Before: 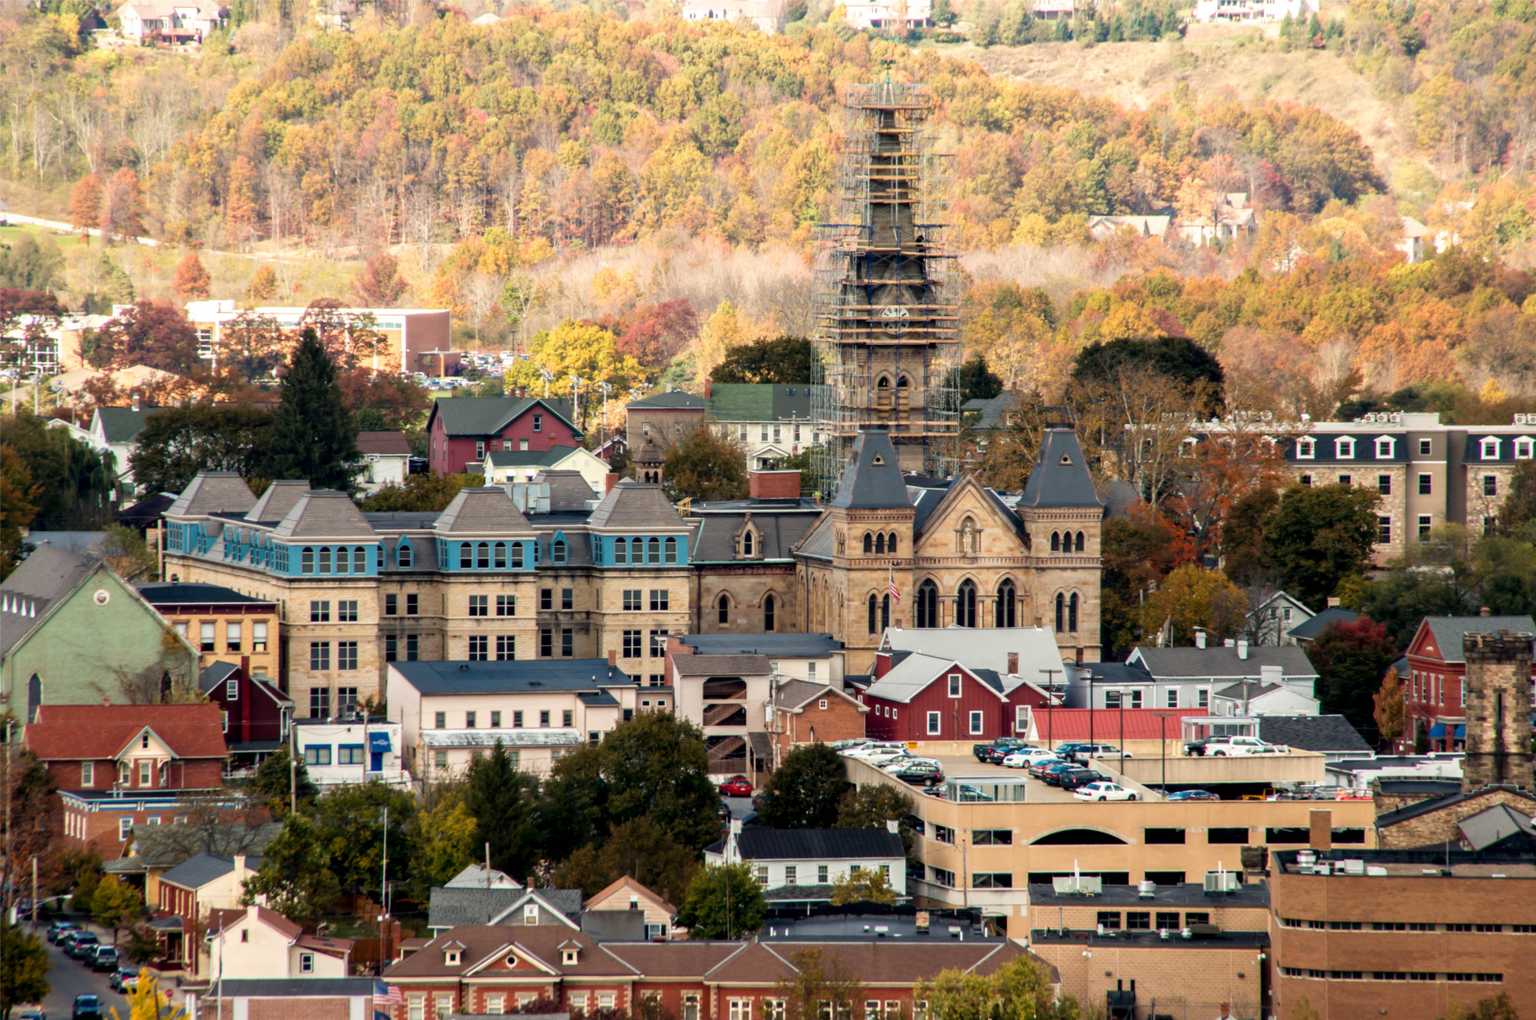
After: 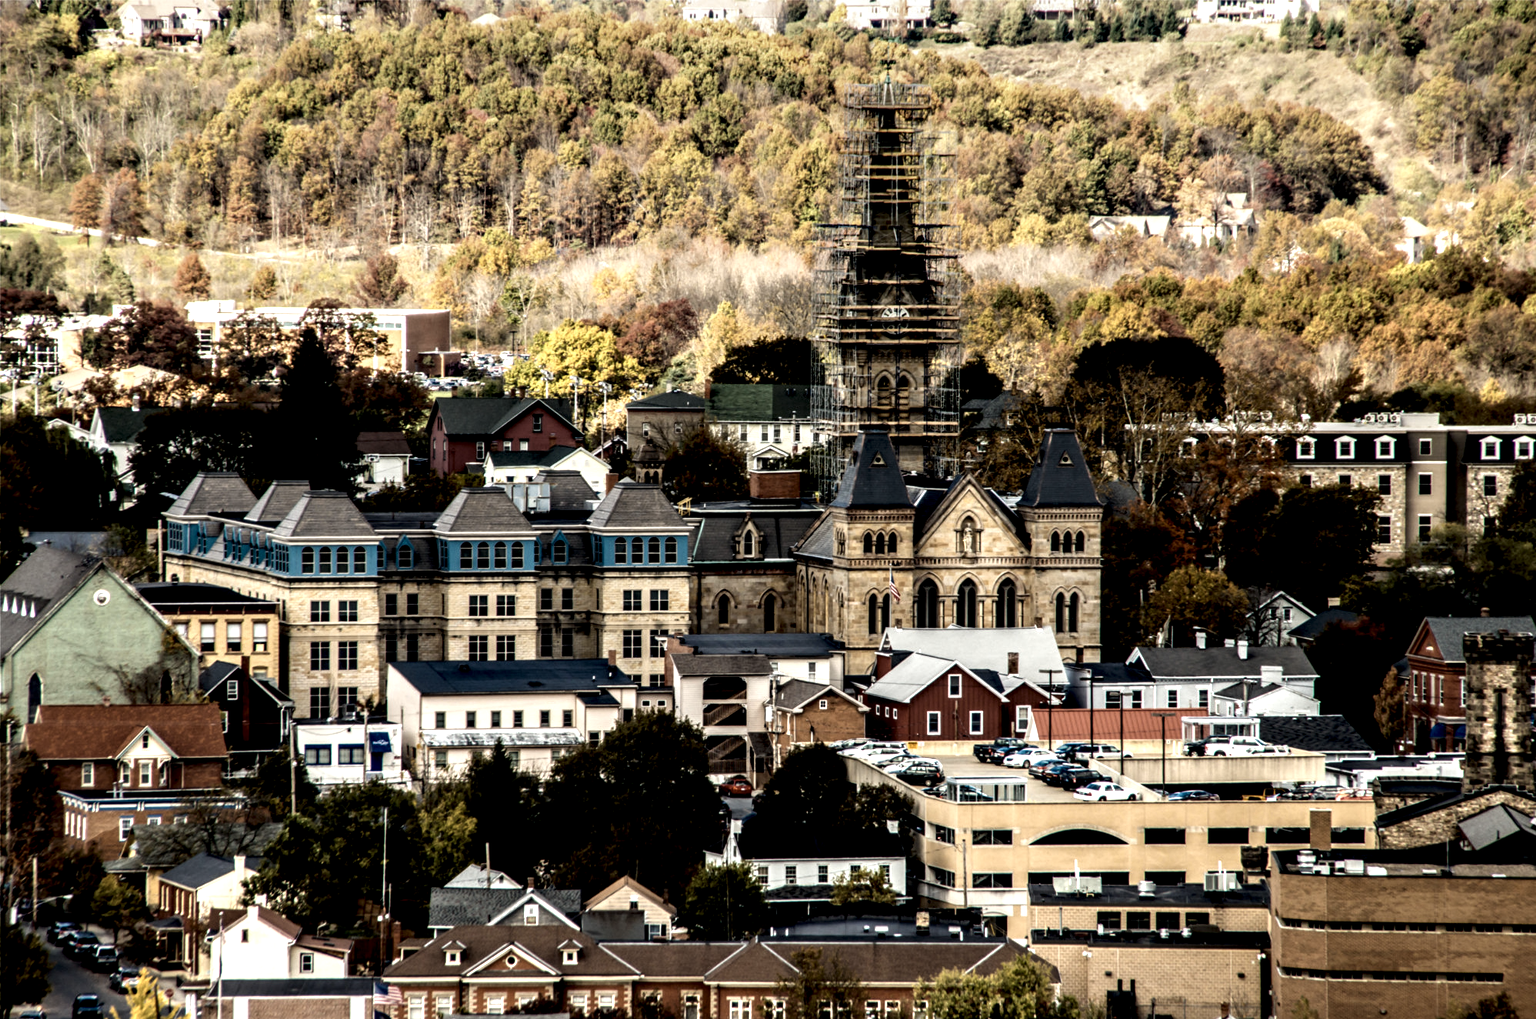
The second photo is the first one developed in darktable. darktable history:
color zones: curves: ch0 [(0.25, 0.5) (0.463, 0.627) (0.484, 0.637) (0.75, 0.5)]
rgb primaries: tint hue 2.68°, red hue 0.22, green purity 1.22, blue purity 1.19
color calibration: illuminant same as pipeline (D50), adaptation none (bypass), gamut compression 1.72
exposure: black level correction -0.016, exposure -1.018 EV
local contrast: highlights 115%, shadows 42%, detail 293%
